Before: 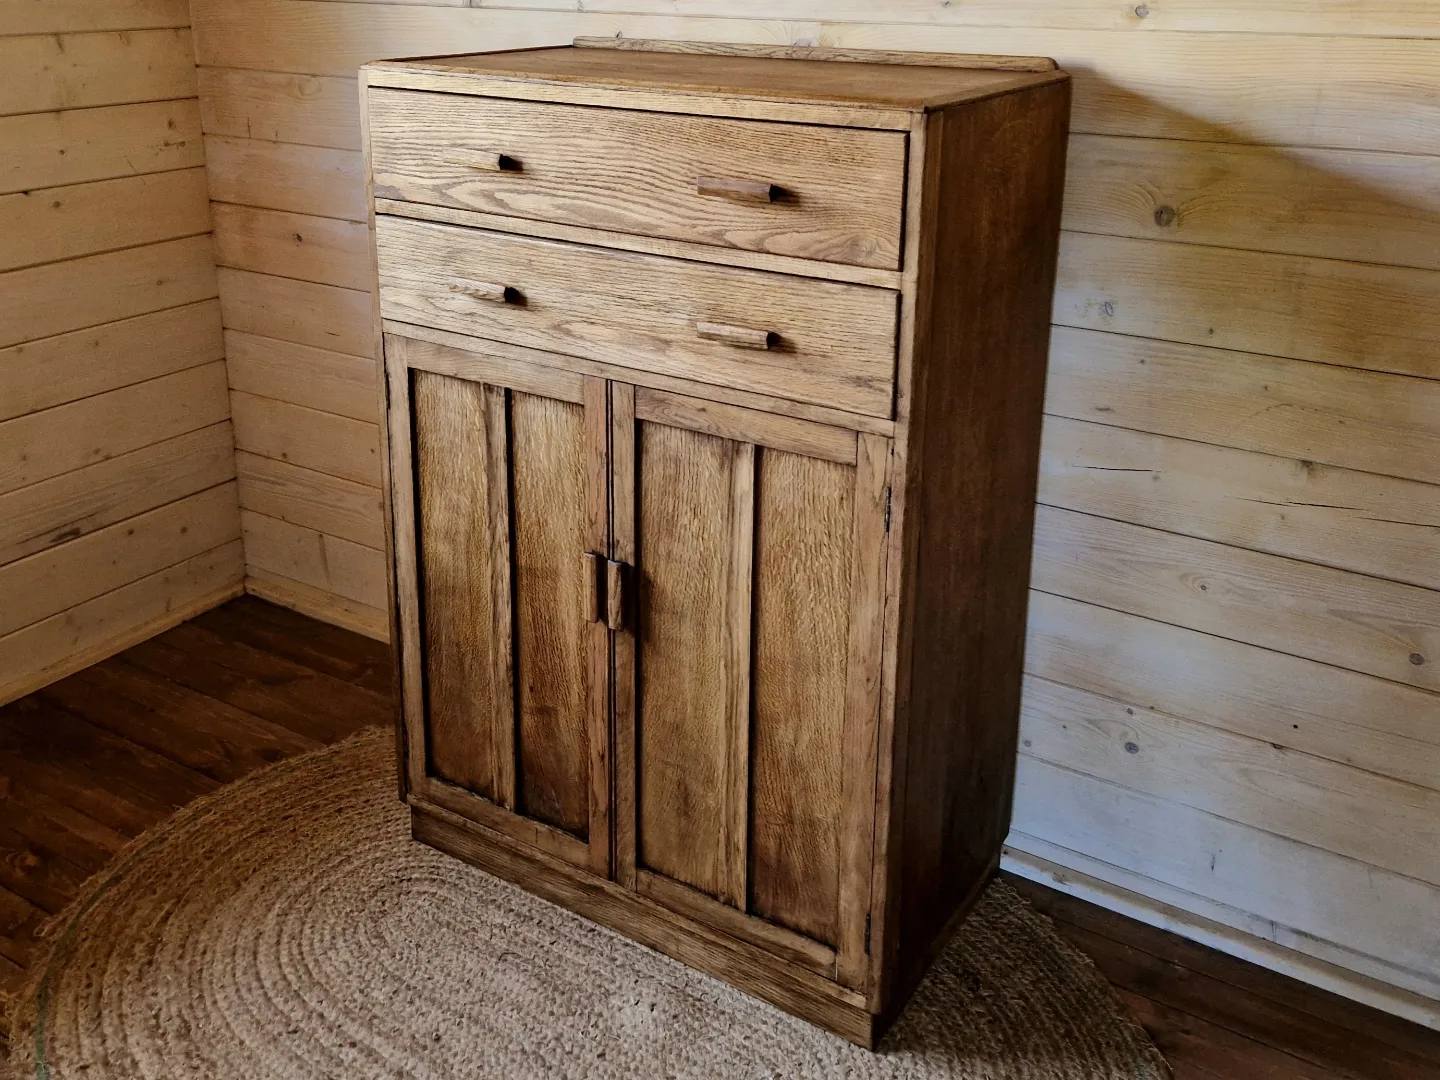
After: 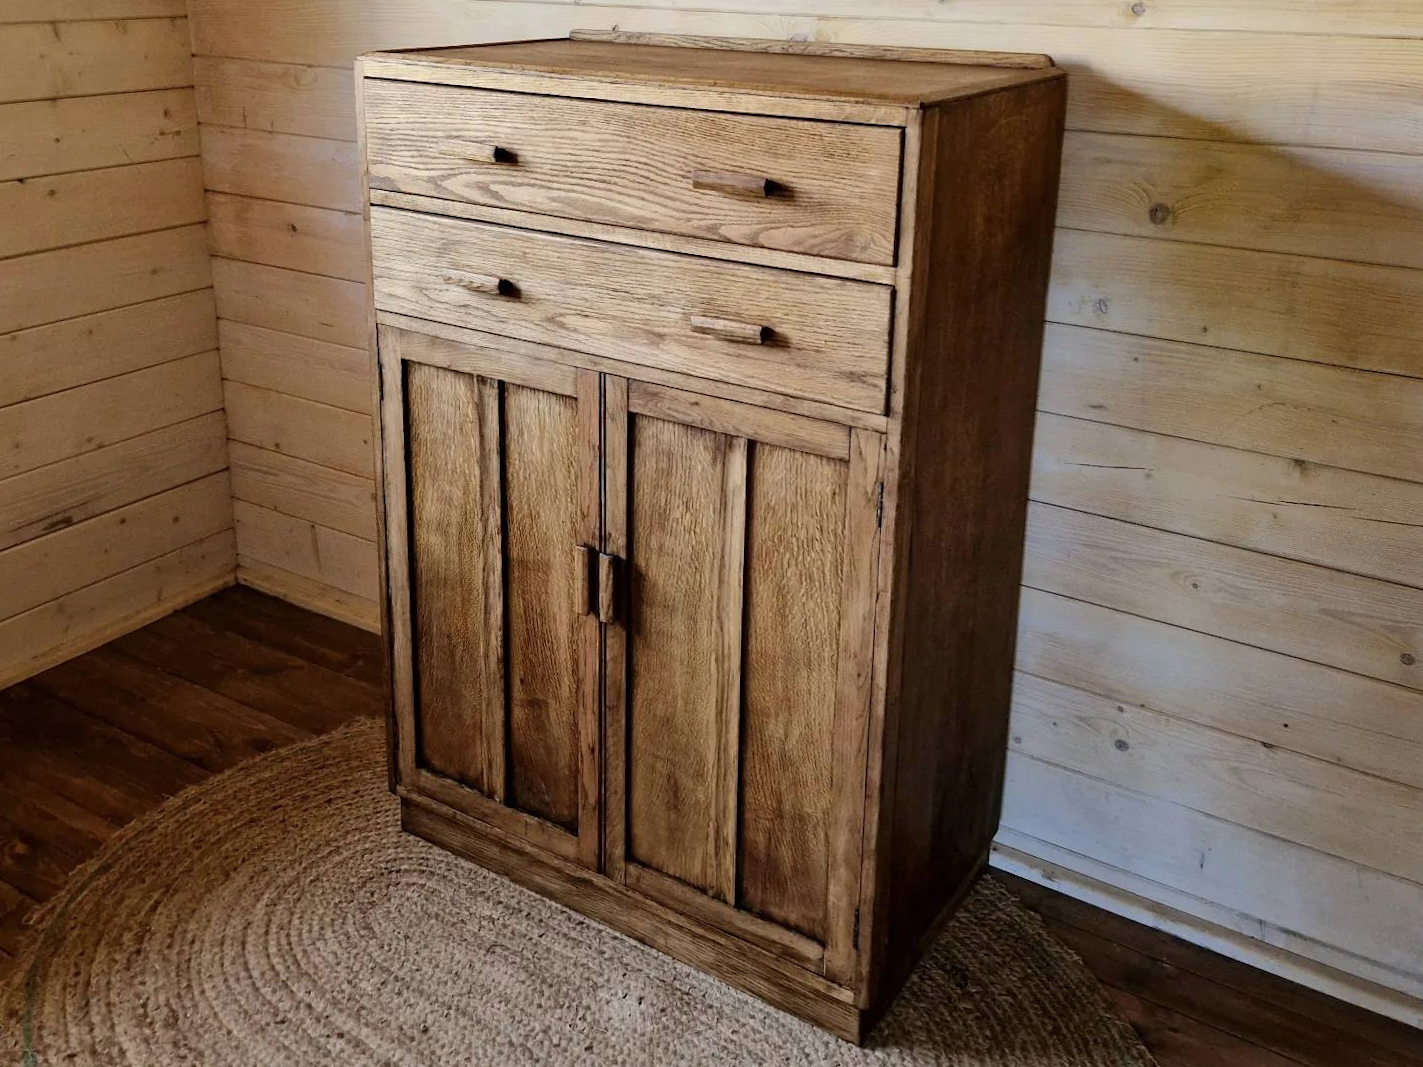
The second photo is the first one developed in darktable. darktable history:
crop and rotate: angle -0.5°
contrast brightness saturation: contrast 0.01, saturation -0.05
